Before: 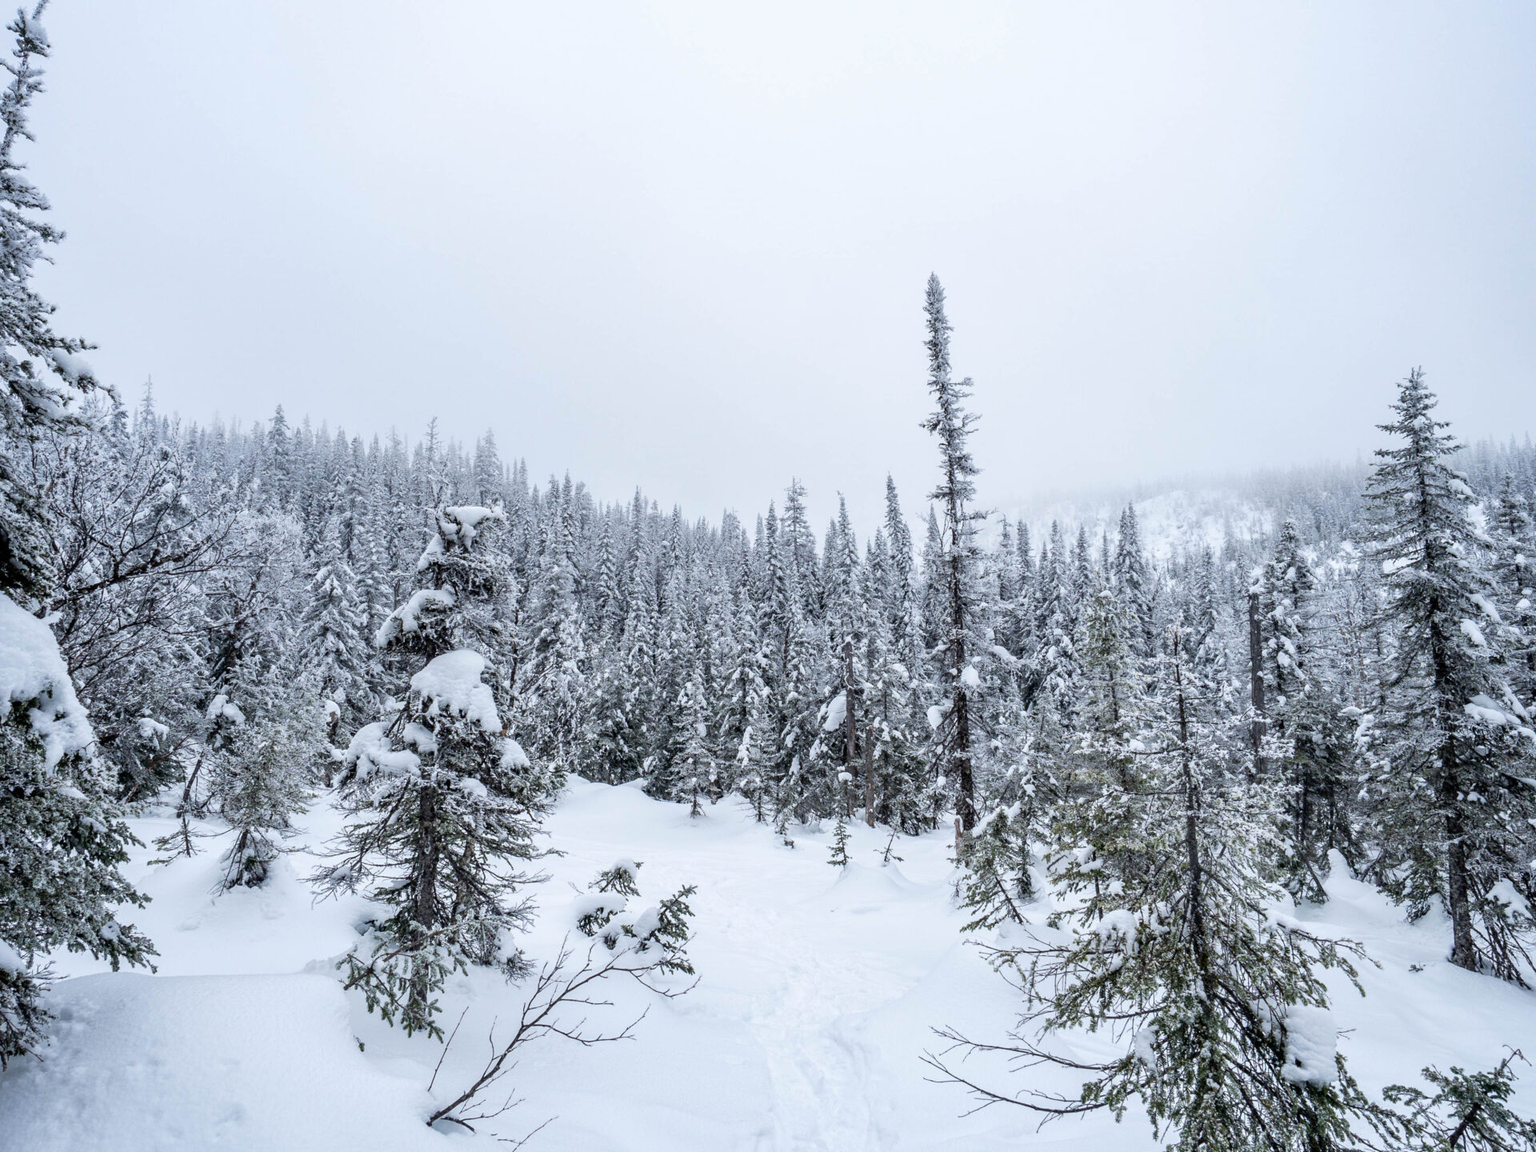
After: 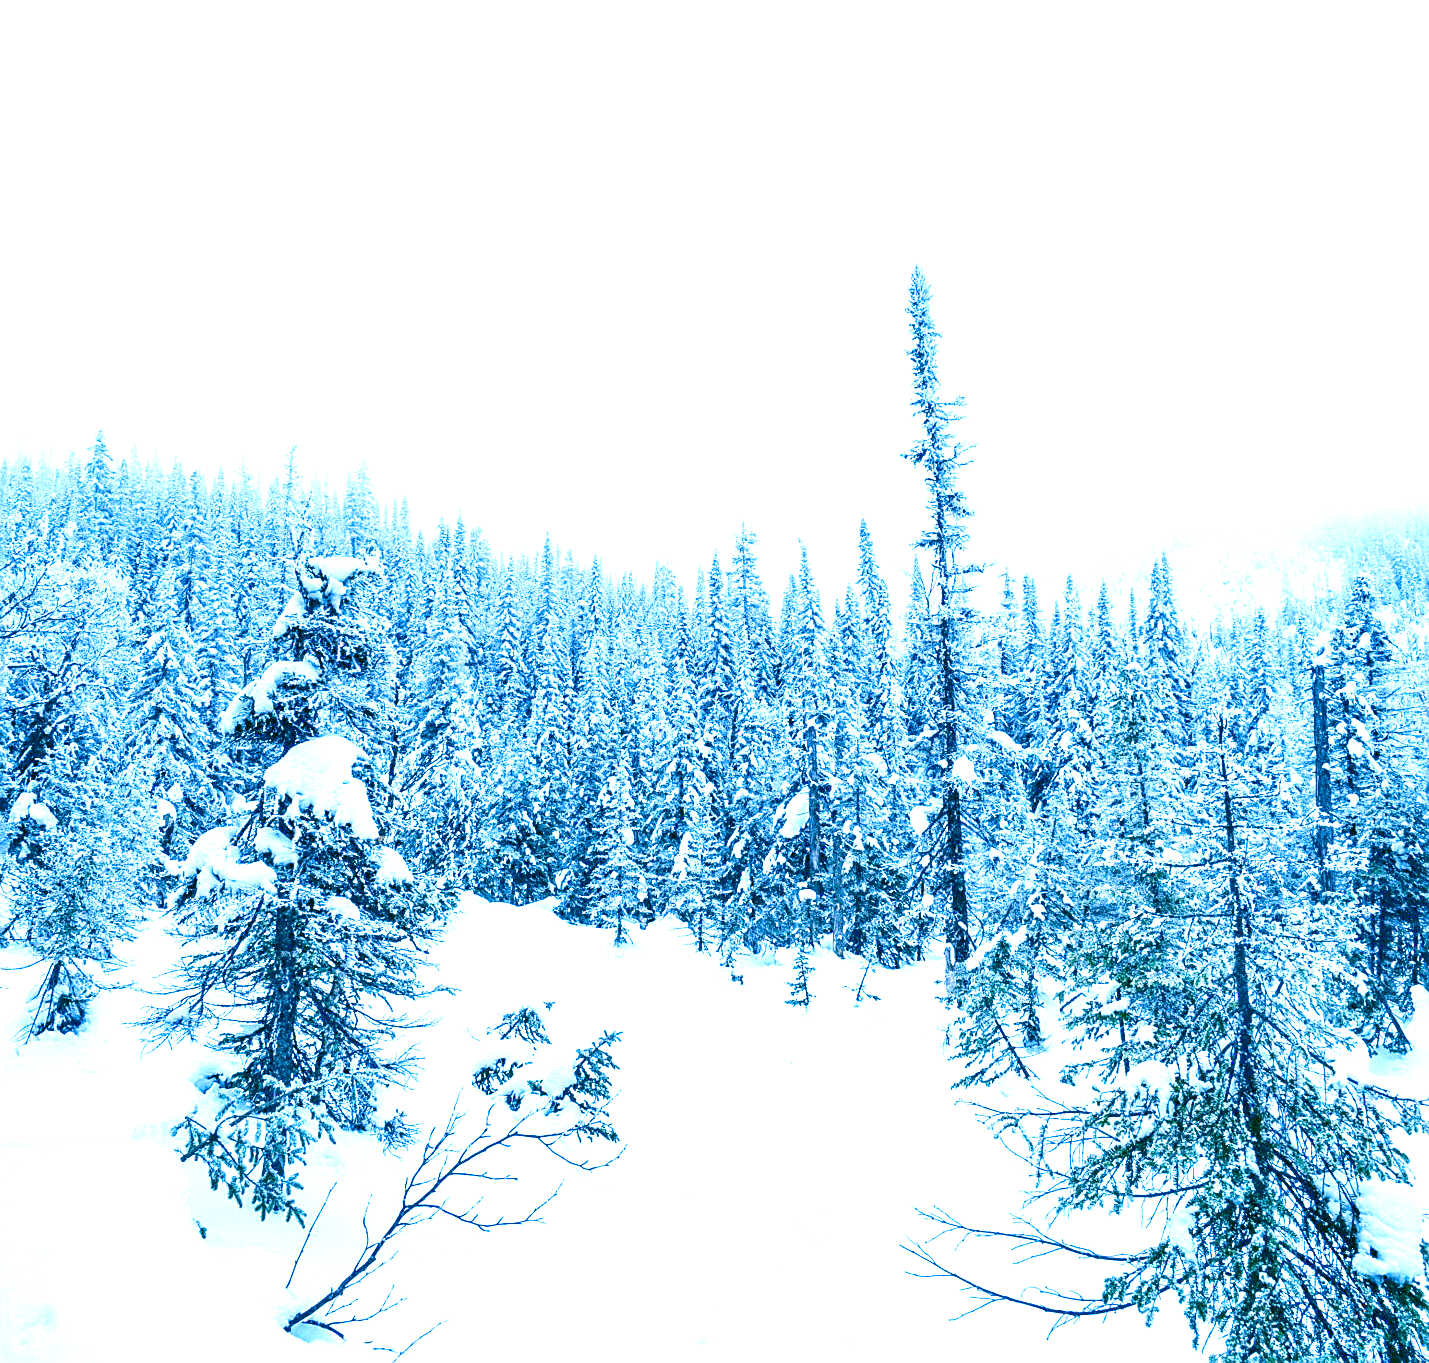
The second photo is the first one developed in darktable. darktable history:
color correction: highlights a* 2.21, highlights b* 33.88, shadows a* -36, shadows b* -5.5
crop and rotate: left 13.006%, top 5.313%, right 12.542%
color calibration: gray › normalize channels true, illuminant as shot in camera, x 0.443, y 0.414, temperature 2923.36 K, gamut compression 0.005
contrast brightness saturation: contrast 0.119, brightness -0.118, saturation 0.195
exposure: exposure 1.218 EV, compensate highlight preservation false
base curve: curves: ch0 [(0, 0.024) (0.055, 0.065) (0.121, 0.166) (0.236, 0.319) (0.693, 0.726) (1, 1)]
sharpen: on, module defaults
